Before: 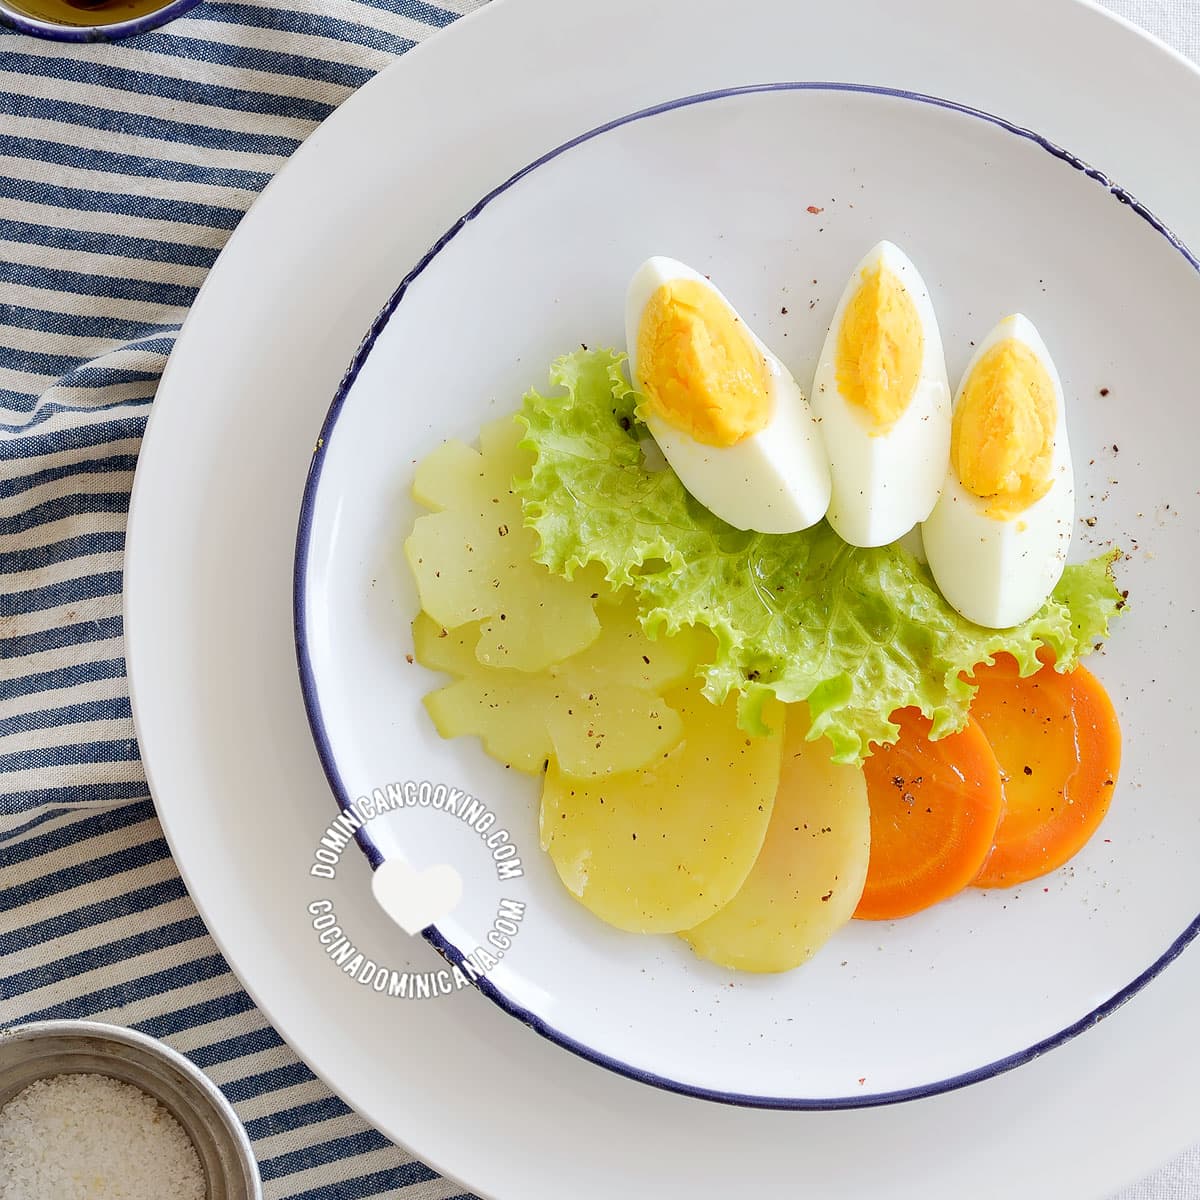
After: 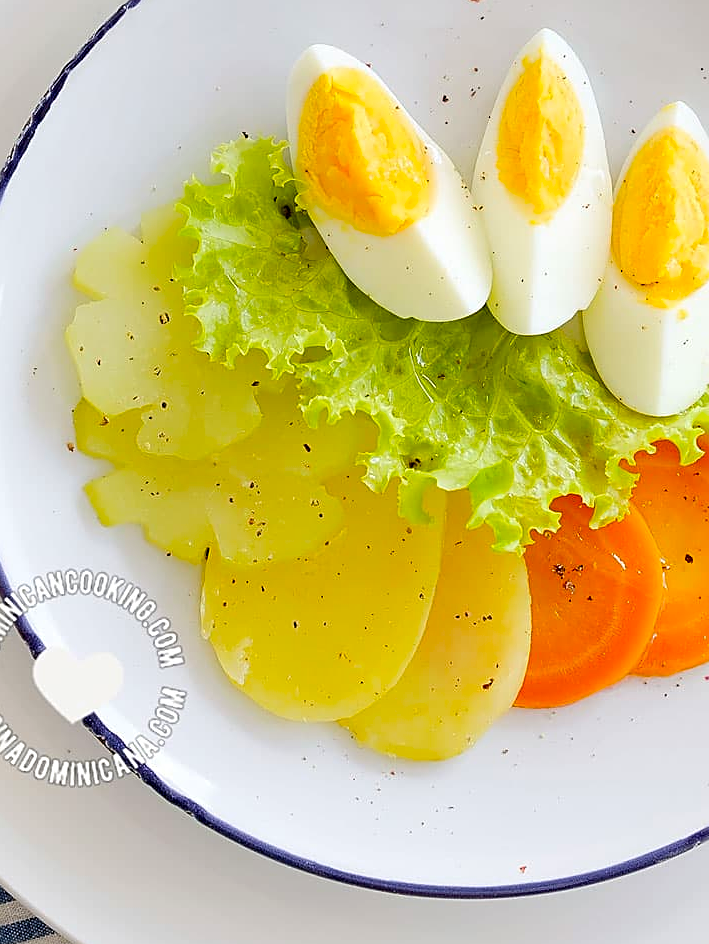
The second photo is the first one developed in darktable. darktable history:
sharpen: on, module defaults
crop and rotate: left 28.256%, top 17.734%, right 12.656%, bottom 3.573%
tone equalizer: -8 EV 0.06 EV, smoothing diameter 25%, edges refinement/feathering 10, preserve details guided filter
color balance: output saturation 120%
